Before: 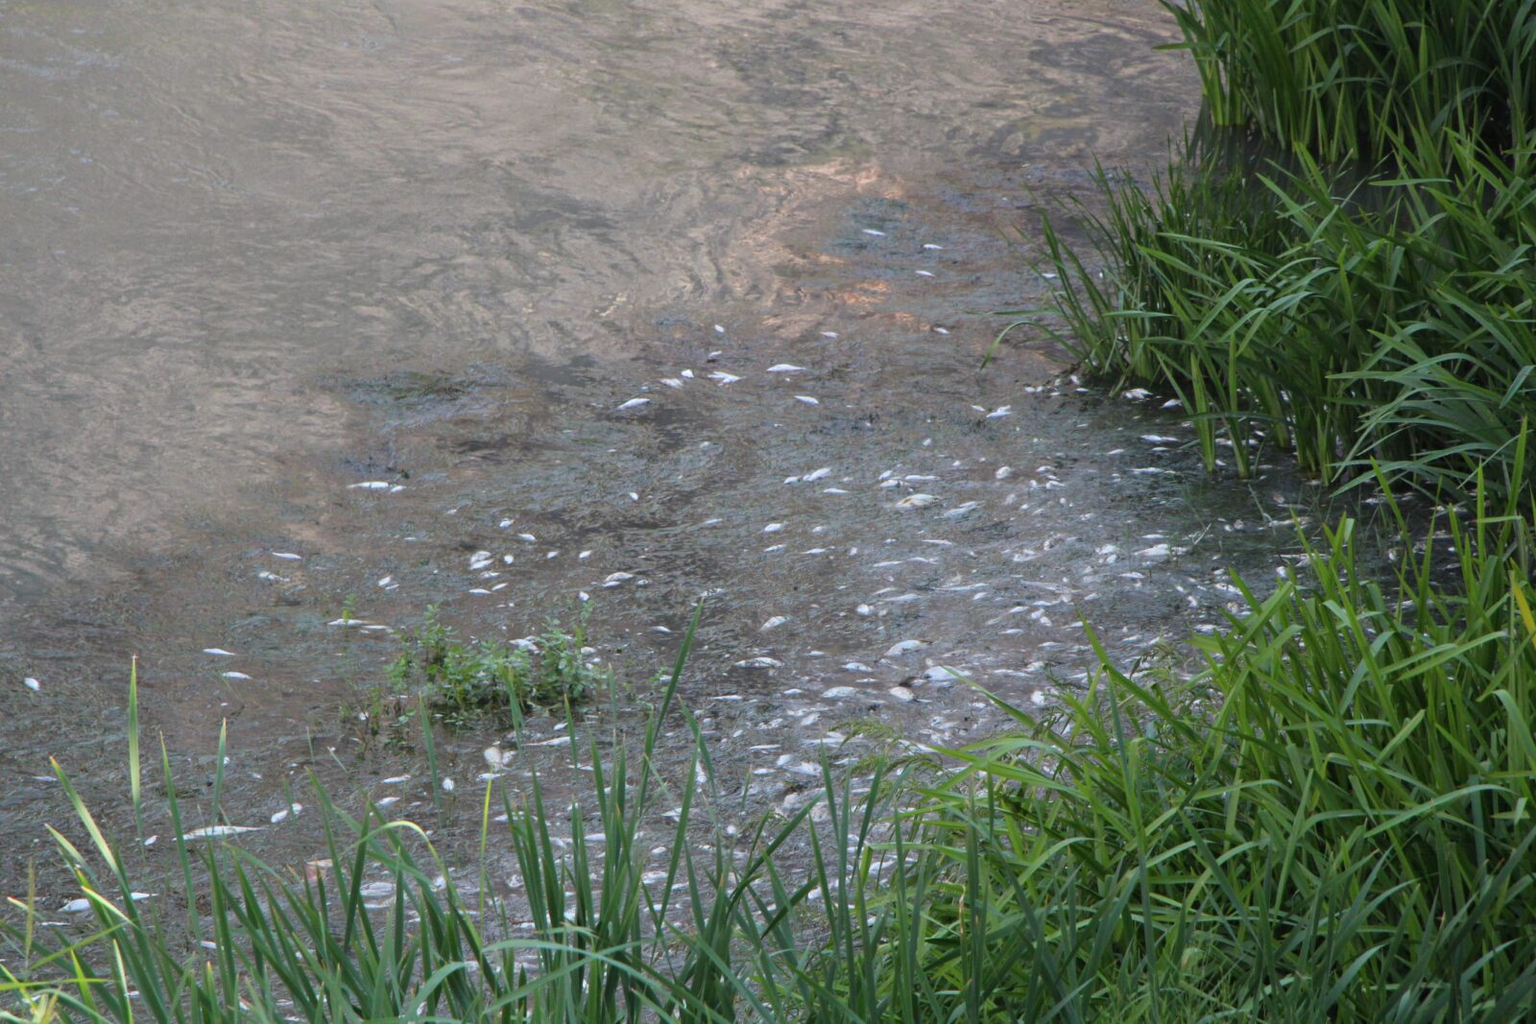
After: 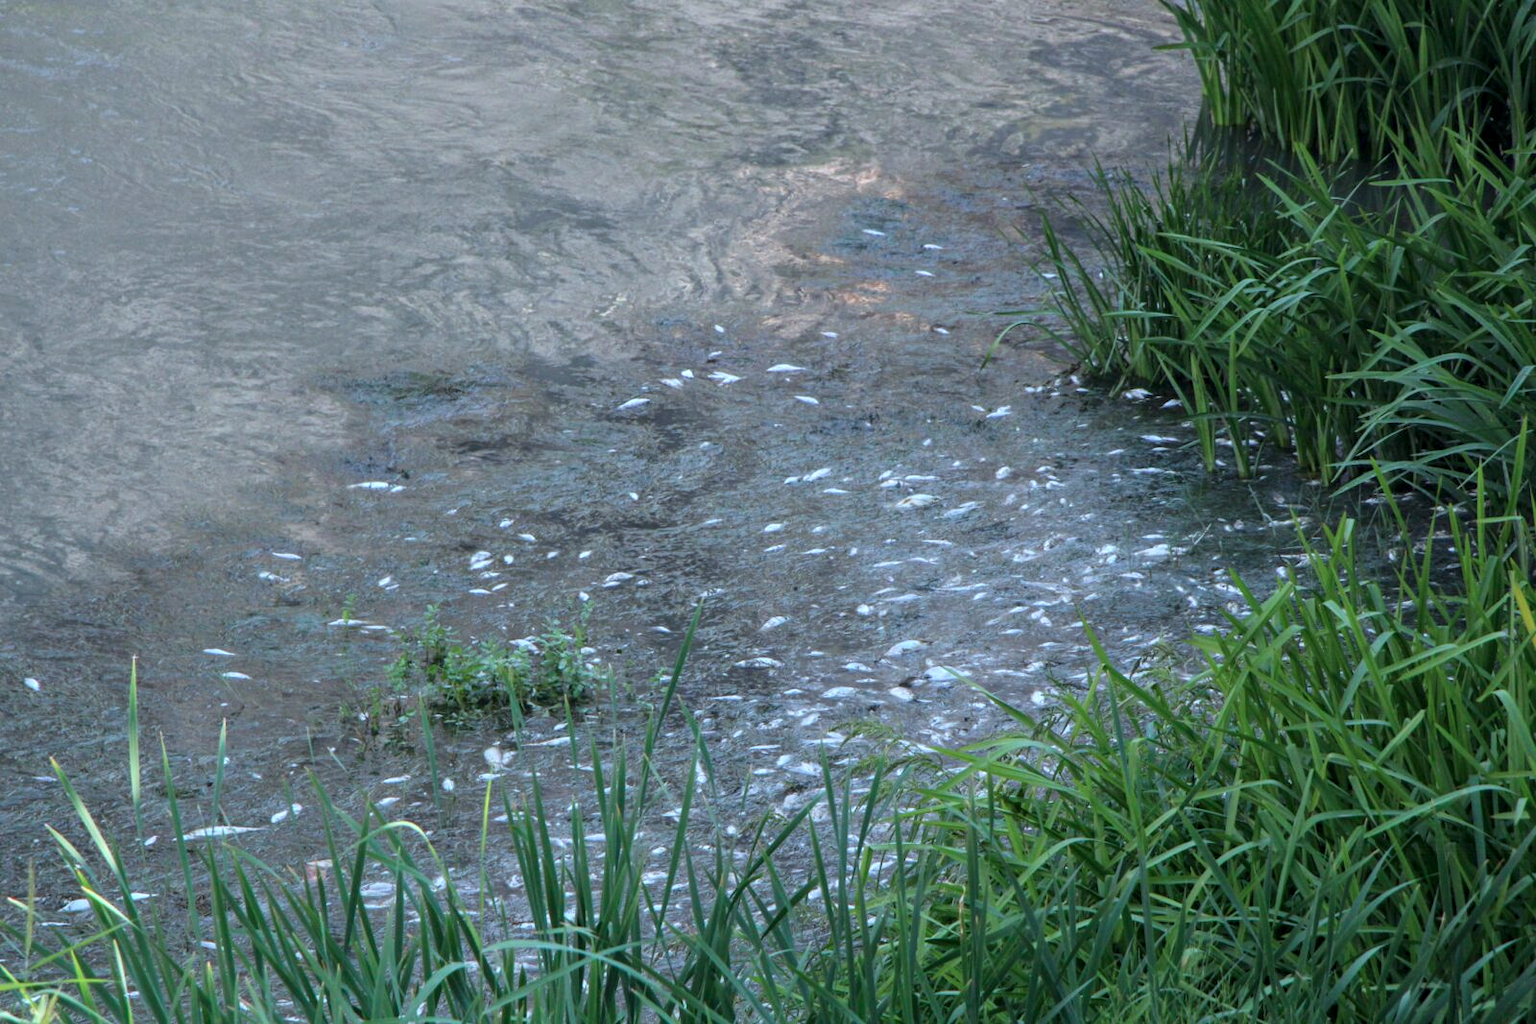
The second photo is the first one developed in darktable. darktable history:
shadows and highlights: shadows 12, white point adjustment 1.2, soften with gaussian
local contrast: on, module defaults
color calibration: illuminant F (fluorescent), F source F9 (Cool White Deluxe 4150 K) – high CRI, x 0.374, y 0.373, temperature 4158.34 K
